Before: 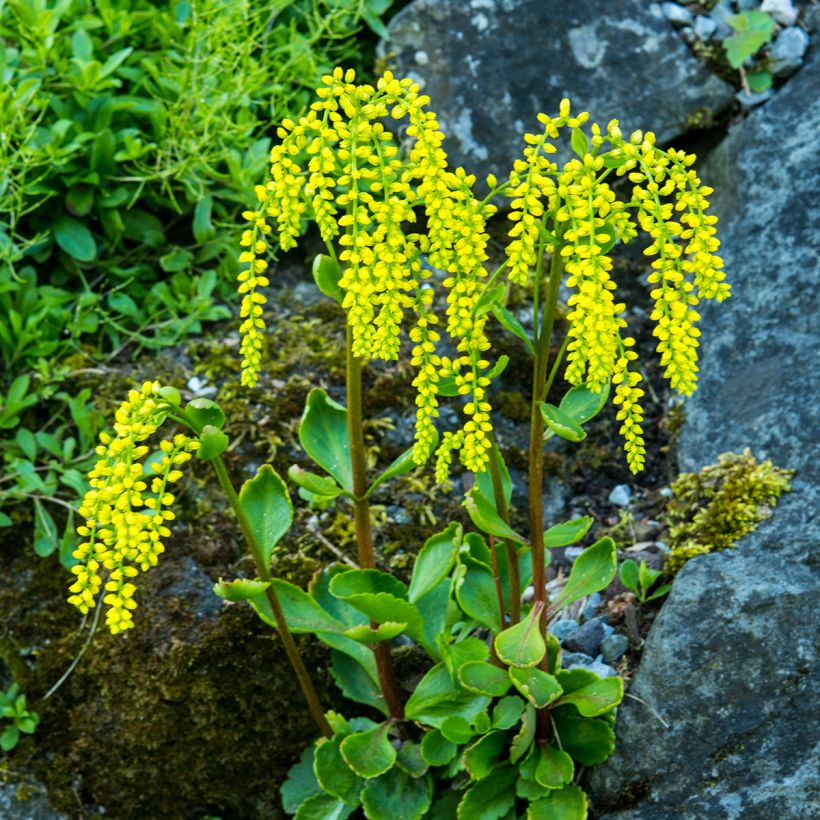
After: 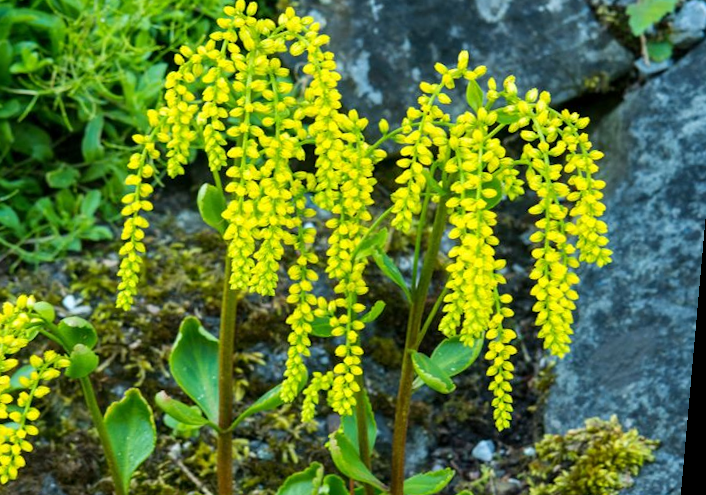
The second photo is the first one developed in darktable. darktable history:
crop: left 18.38%, top 11.092%, right 2.134%, bottom 33.217%
rotate and perspective: rotation 5.12°, automatic cropping off
